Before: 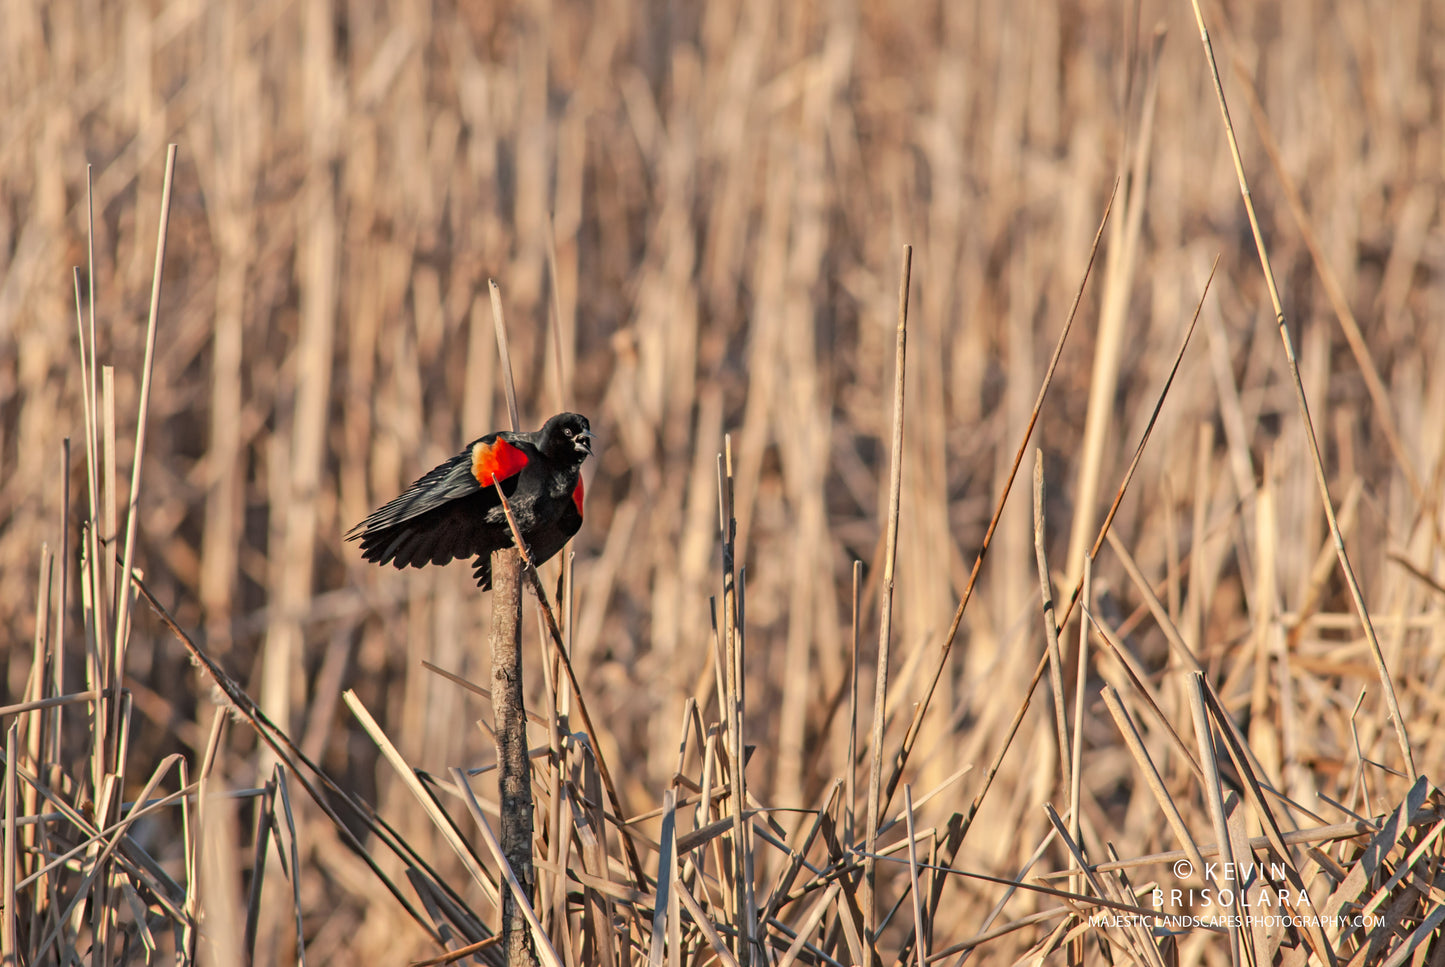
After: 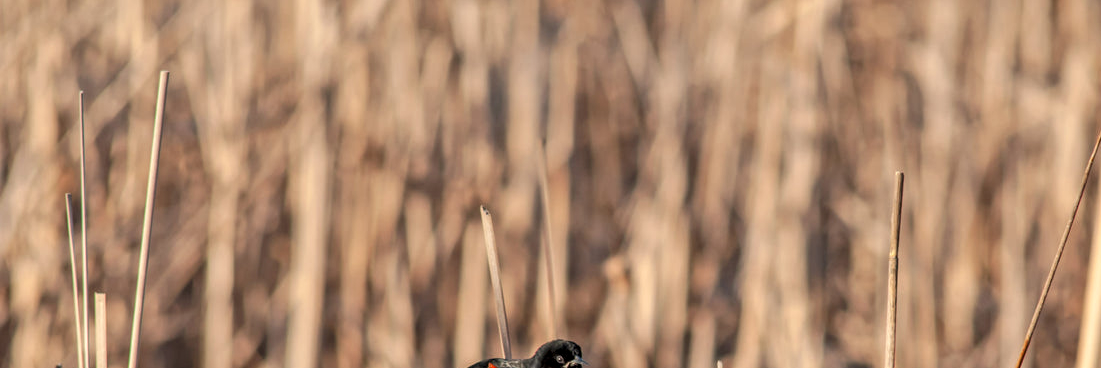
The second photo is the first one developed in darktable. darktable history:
crop: left 0.579%, top 7.627%, right 23.167%, bottom 54.275%
local contrast: on, module defaults
